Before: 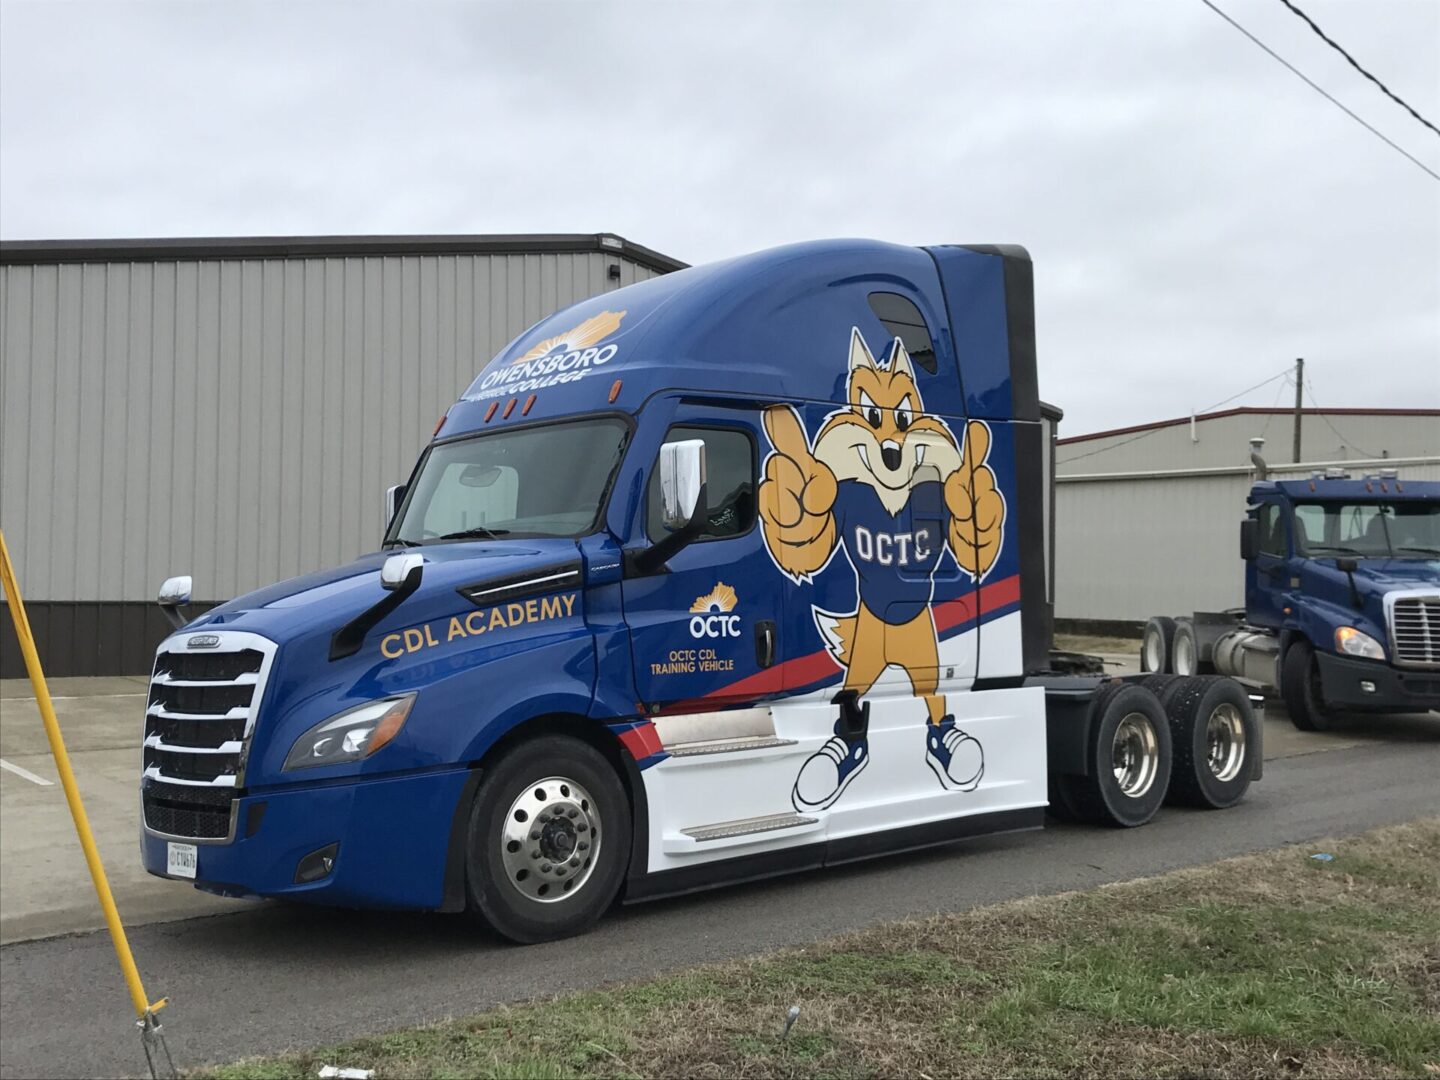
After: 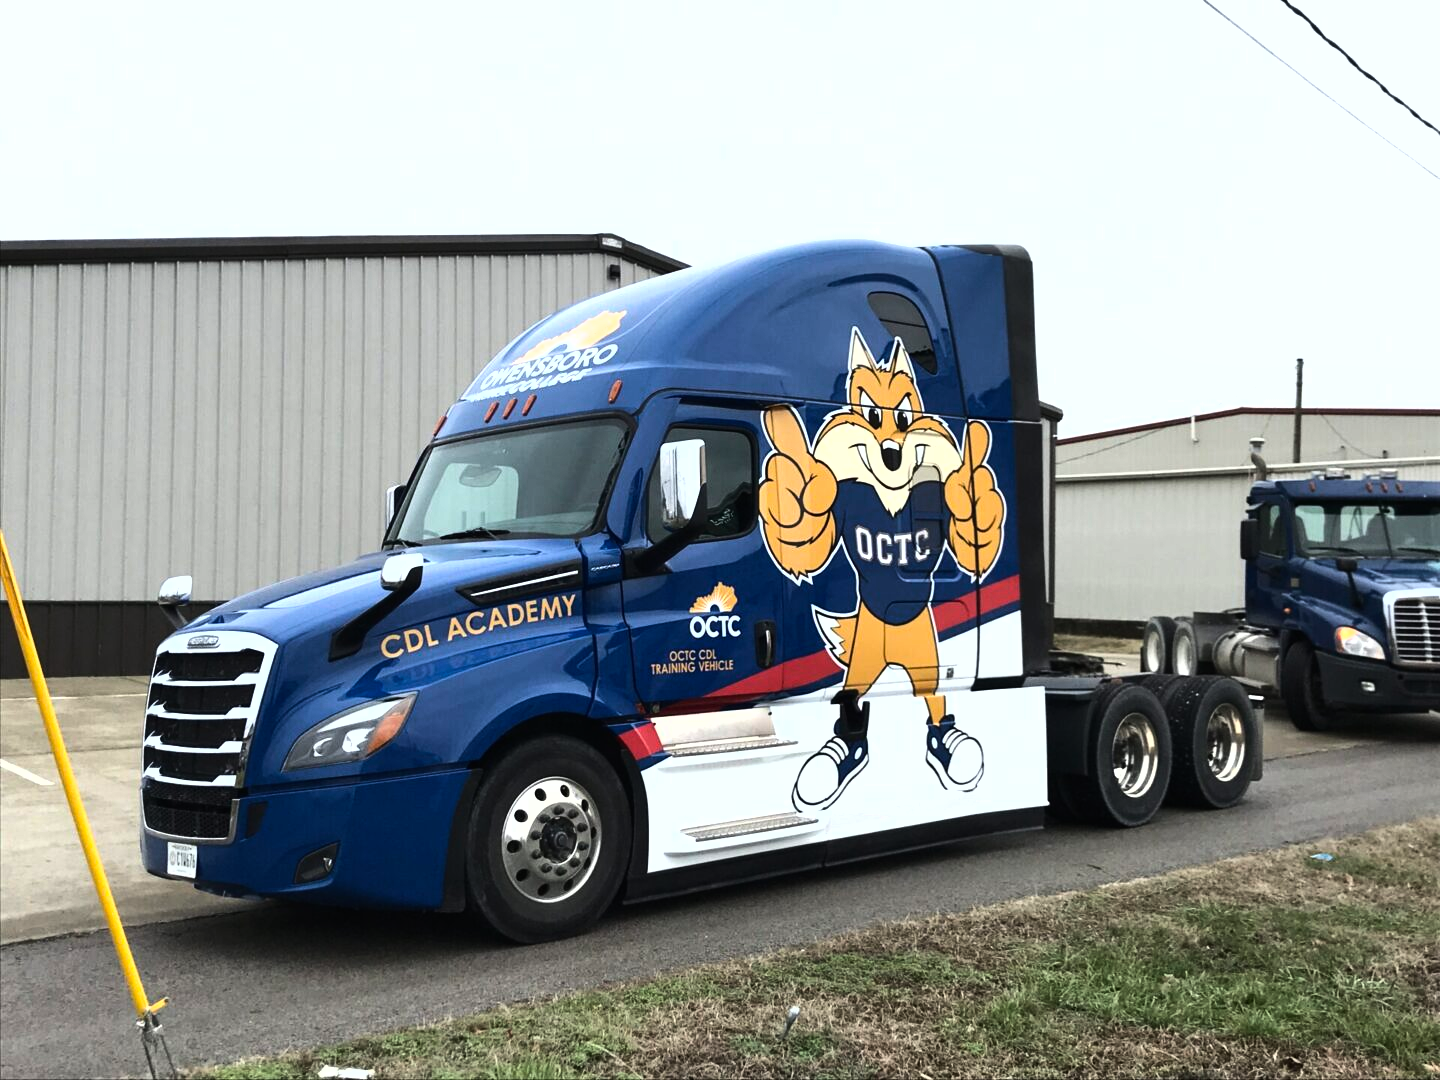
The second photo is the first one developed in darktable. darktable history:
shadows and highlights: radius 125.46, shadows 30.51, highlights -30.51, low approximation 0.01, soften with gaussian
tone equalizer: -8 EV -1.08 EV, -7 EV -1.01 EV, -6 EV -0.867 EV, -5 EV -0.578 EV, -3 EV 0.578 EV, -2 EV 0.867 EV, -1 EV 1.01 EV, +0 EV 1.08 EV, edges refinement/feathering 500, mask exposure compensation -1.57 EV, preserve details no
